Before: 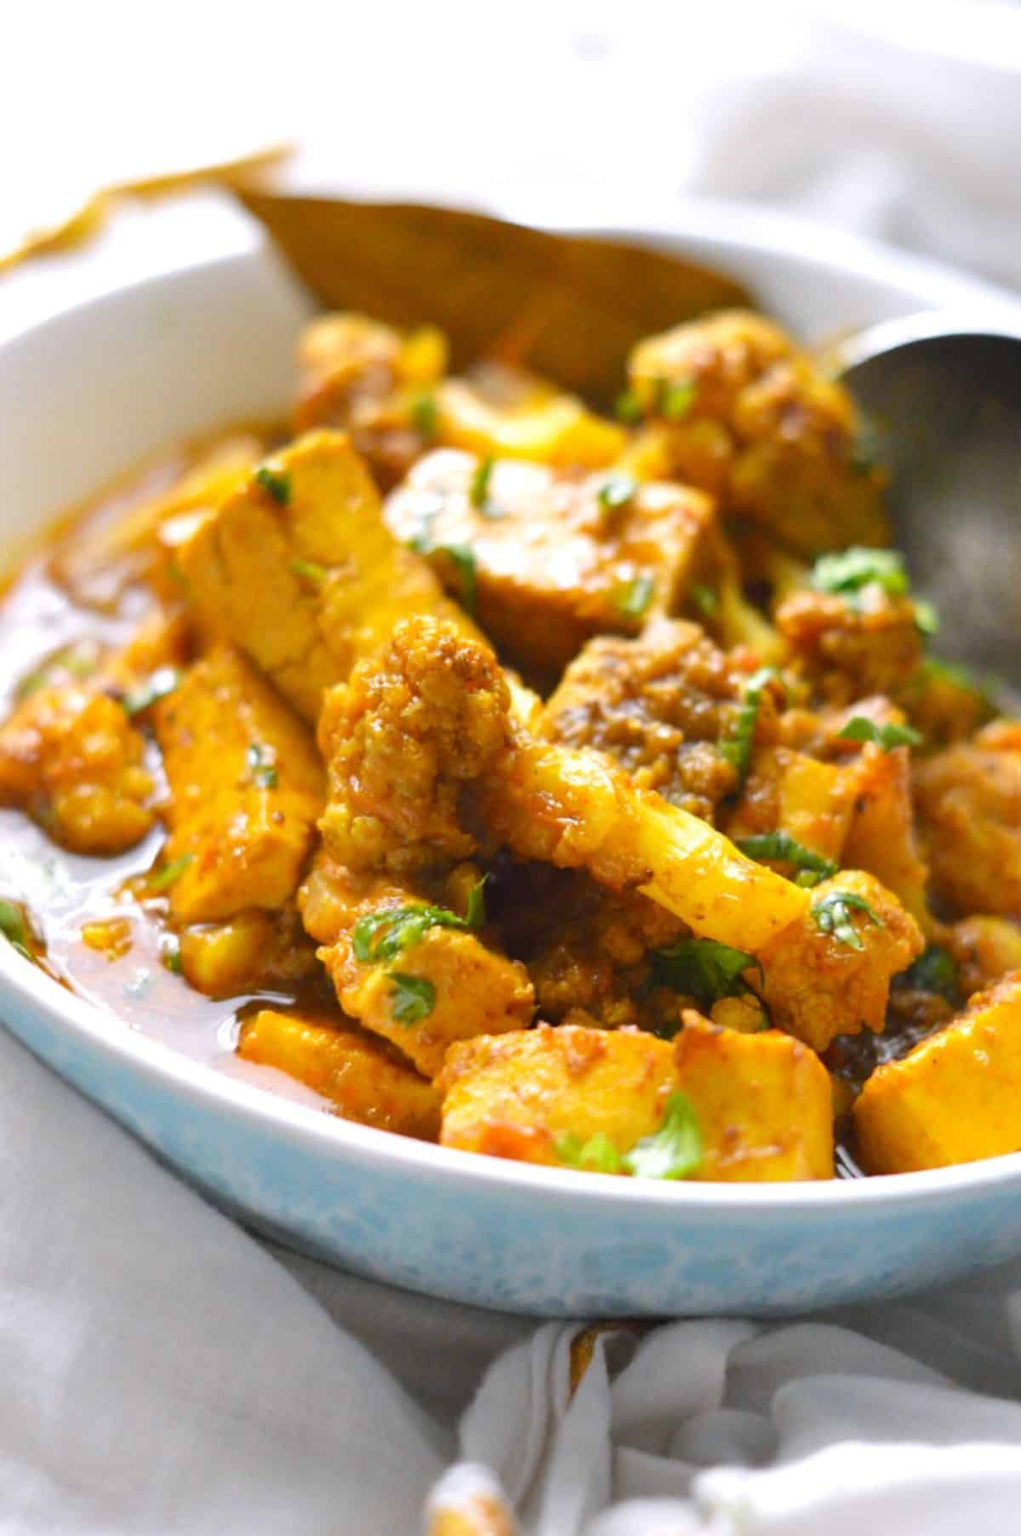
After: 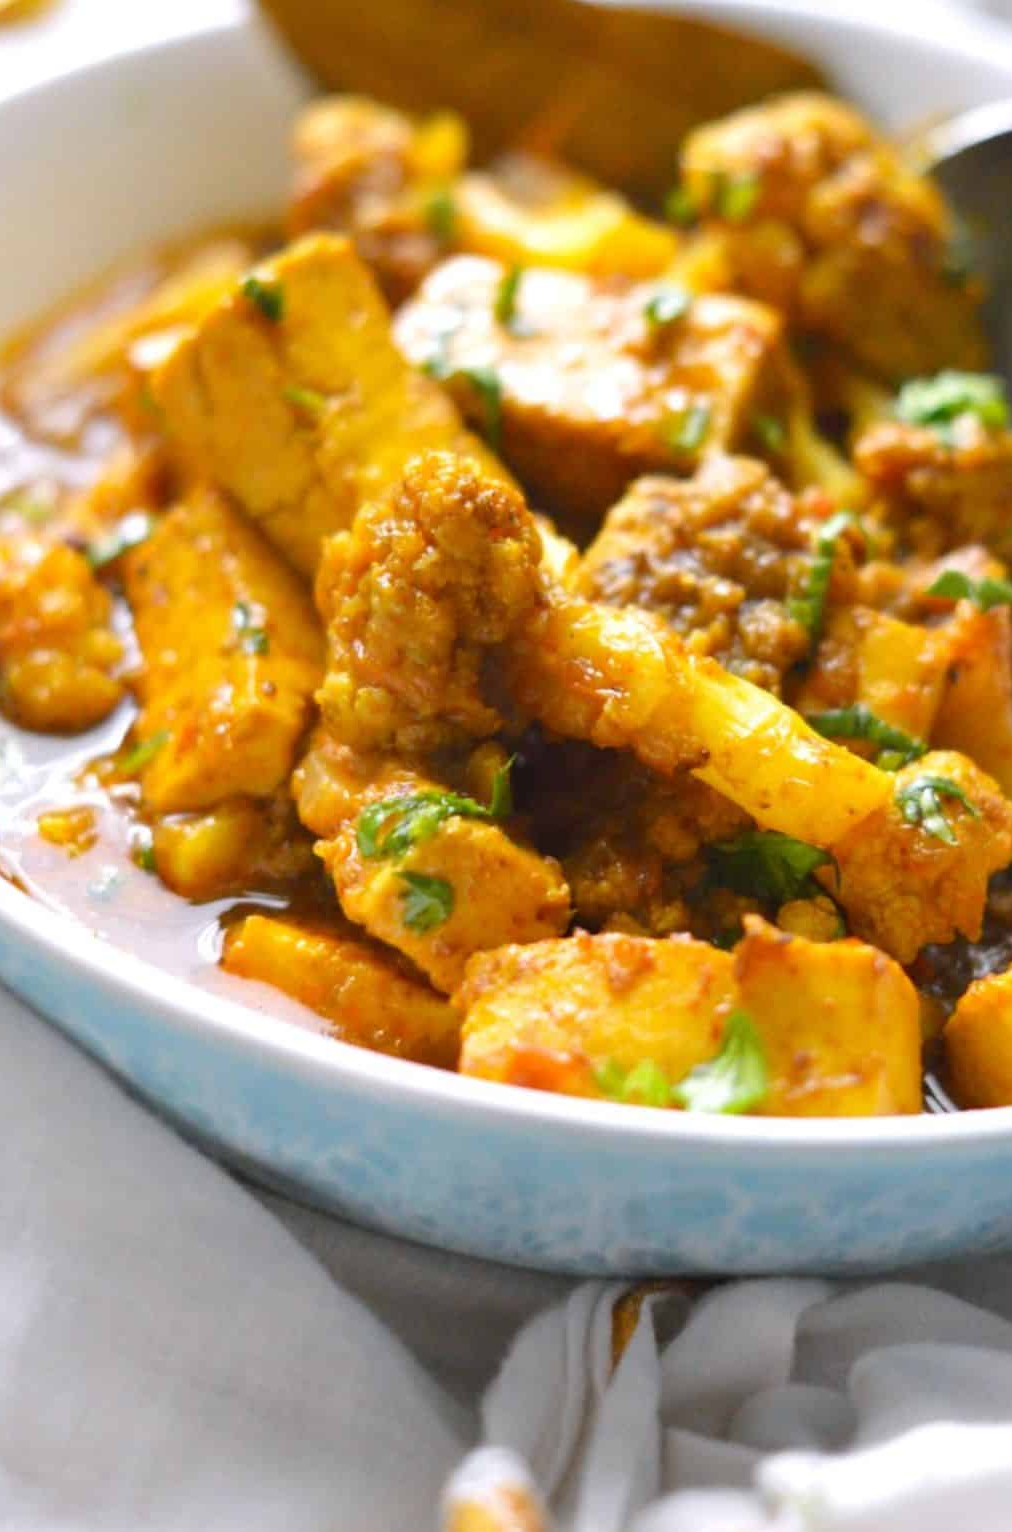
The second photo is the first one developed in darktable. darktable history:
crop and rotate: left 4.914%, top 15.113%, right 10.677%
